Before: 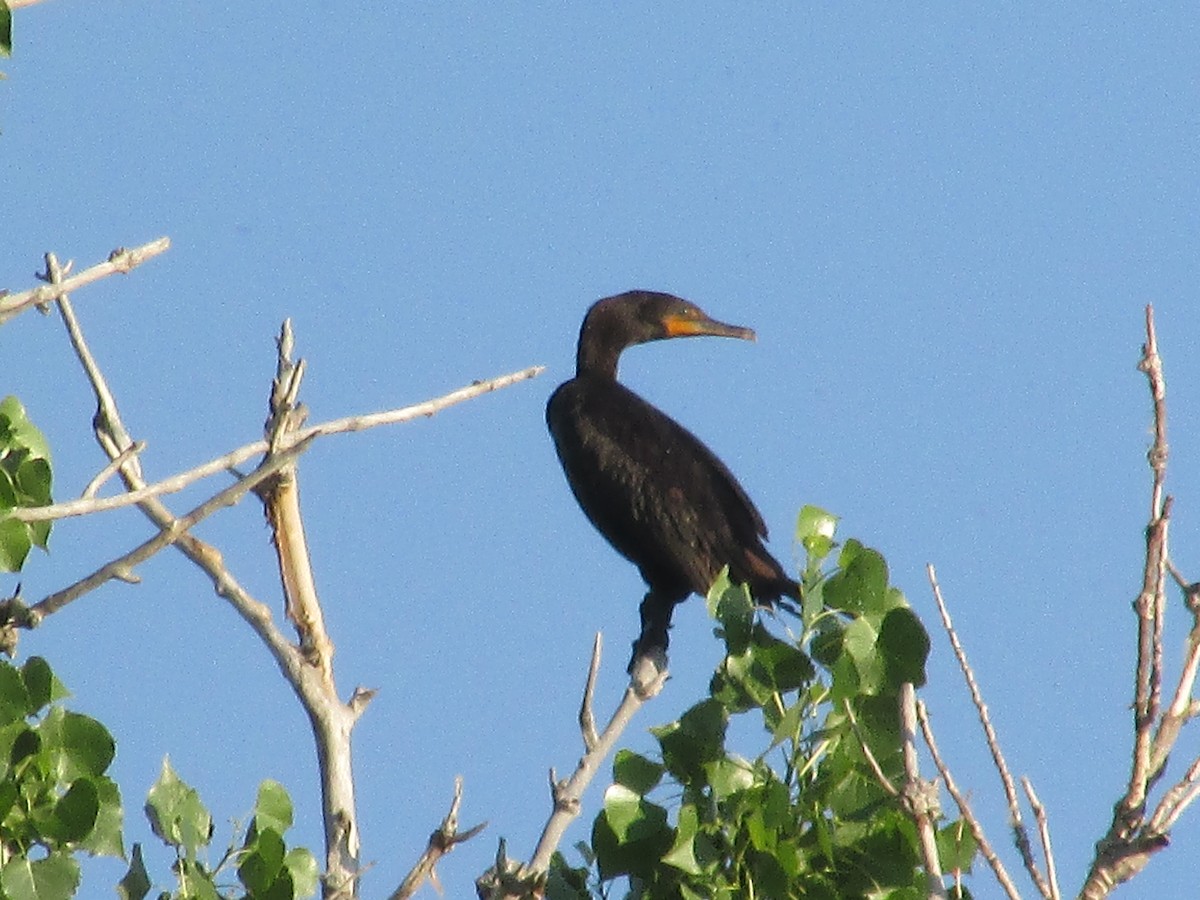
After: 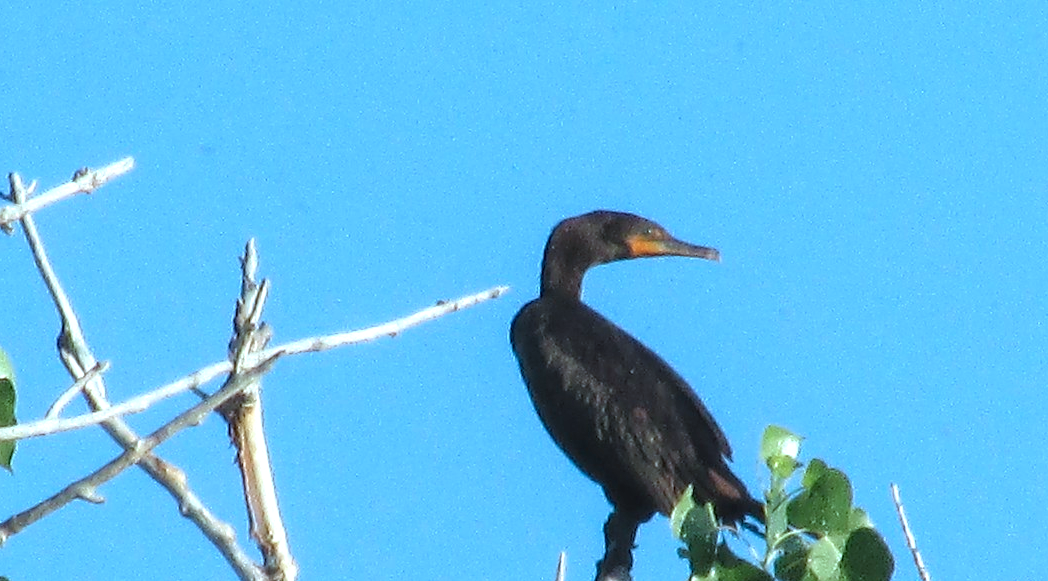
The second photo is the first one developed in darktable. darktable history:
local contrast: on, module defaults
exposure: black level correction 0, exposure 0.4 EV, compensate exposure bias true, compensate highlight preservation false
color correction: highlights a* -9.35, highlights b* -23.15
crop: left 3.015%, top 8.969%, right 9.647%, bottom 26.457%
